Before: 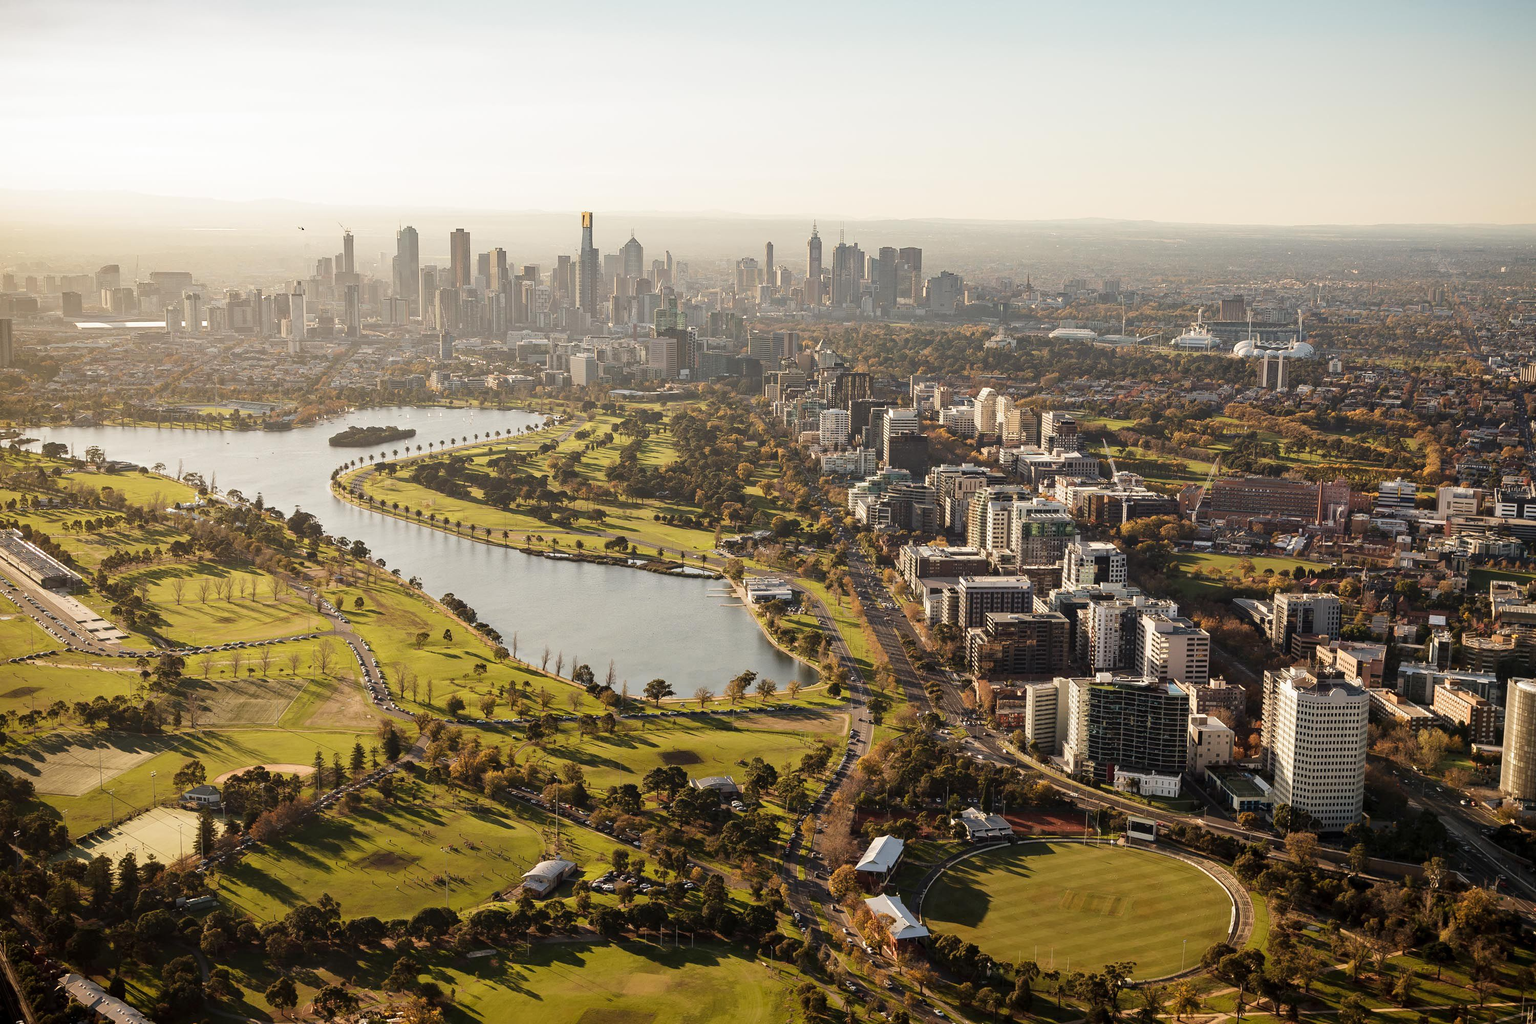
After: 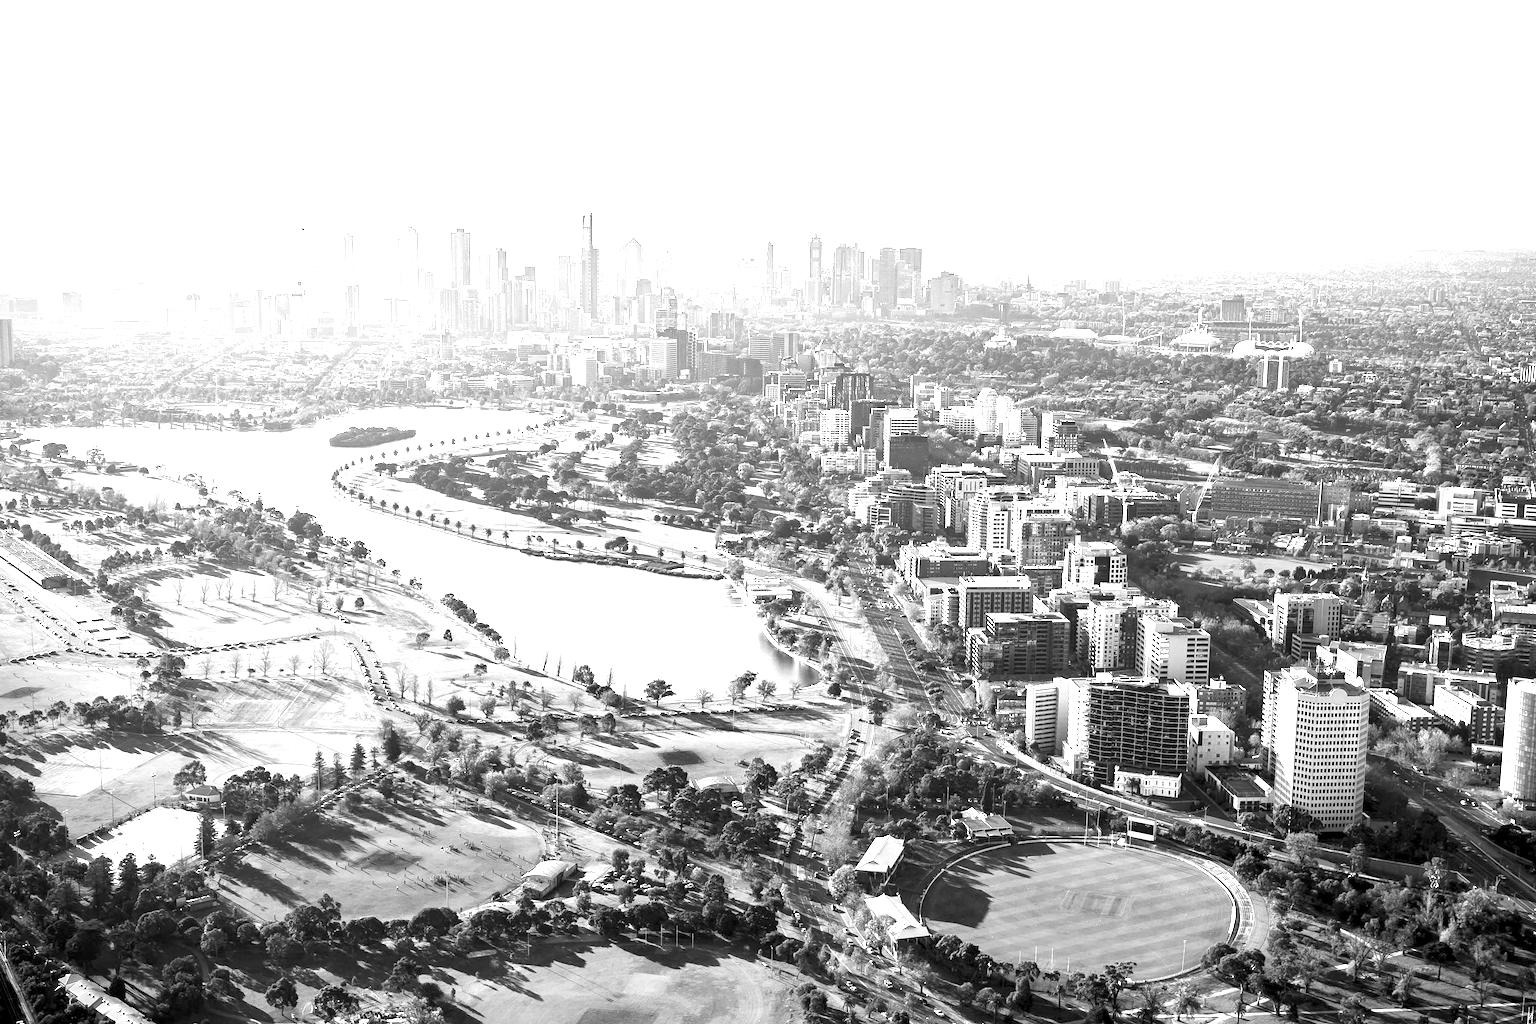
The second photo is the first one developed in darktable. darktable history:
exposure: black level correction 0.002, exposure 2 EV, compensate highlight preservation false
color calibration: output gray [0.267, 0.423, 0.267, 0], illuminant as shot in camera, x 0.358, y 0.373, temperature 4628.91 K
